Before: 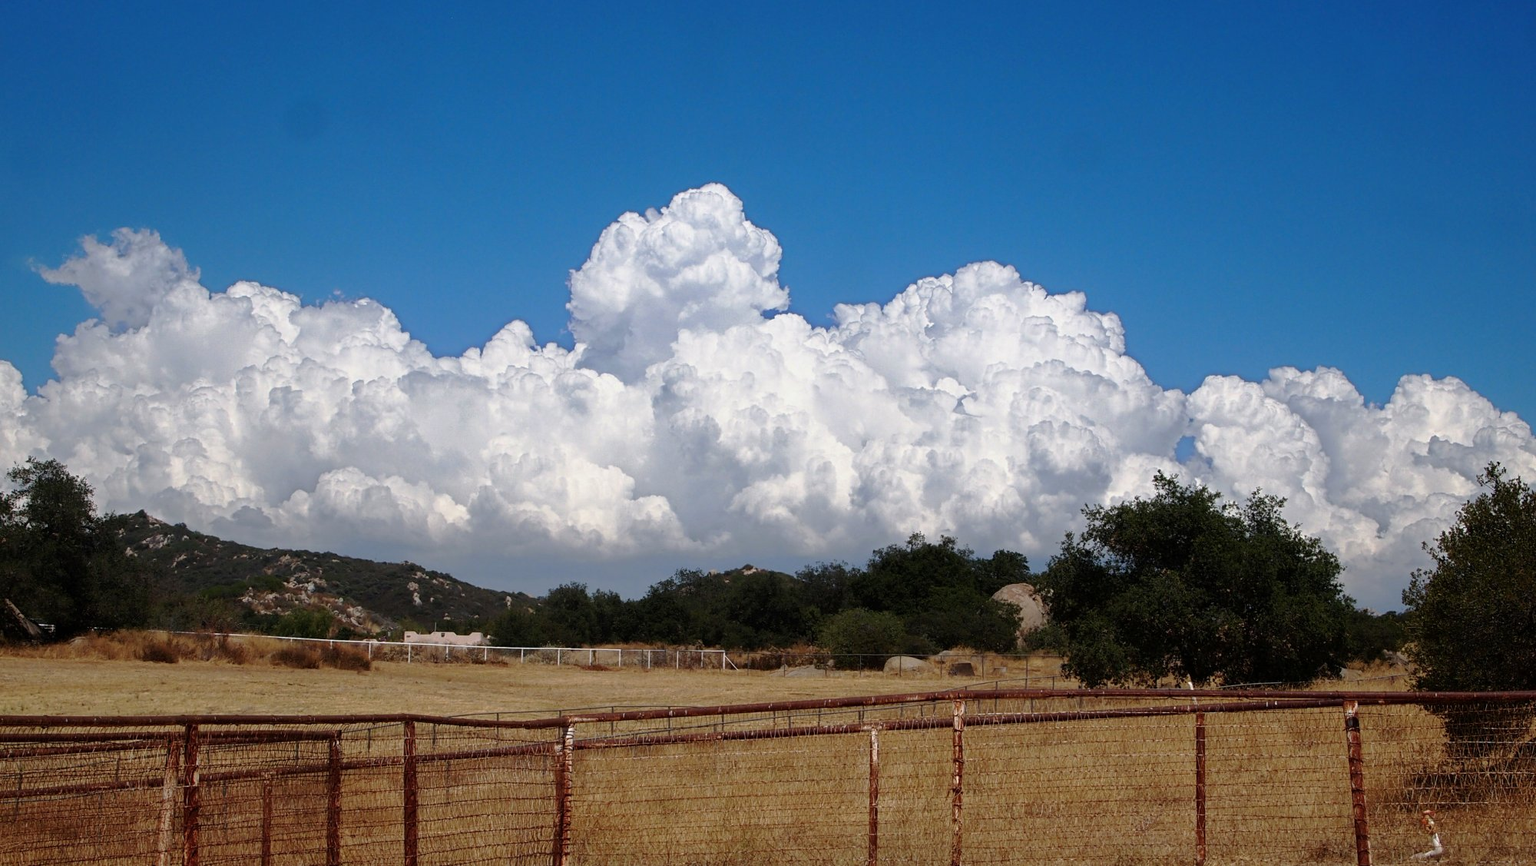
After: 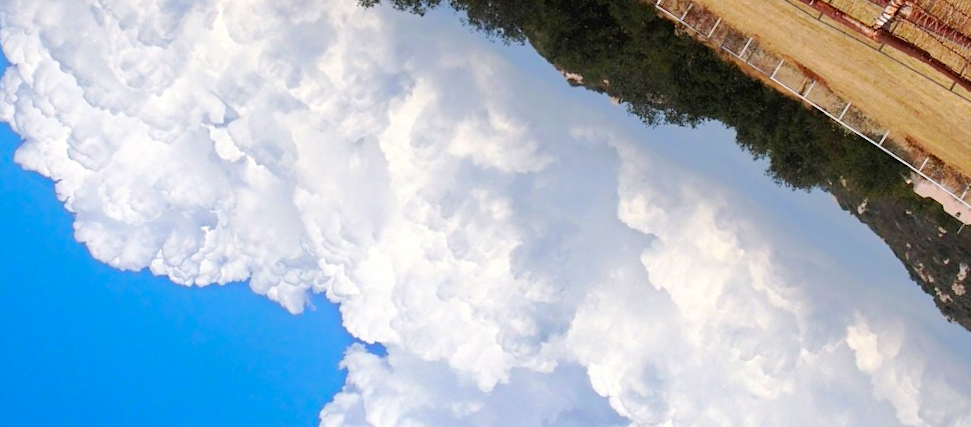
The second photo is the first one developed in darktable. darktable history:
exposure: black level correction 0, exposure 0.2 EV, compensate highlight preservation false
base curve: curves: ch0 [(0, 0) (0.158, 0.273) (0.879, 0.895) (1, 1)], preserve colors average RGB
crop and rotate: angle 148.61°, left 9.134%, top 15.645%, right 4.523%, bottom 16.969%
contrast brightness saturation: saturation 0.176
